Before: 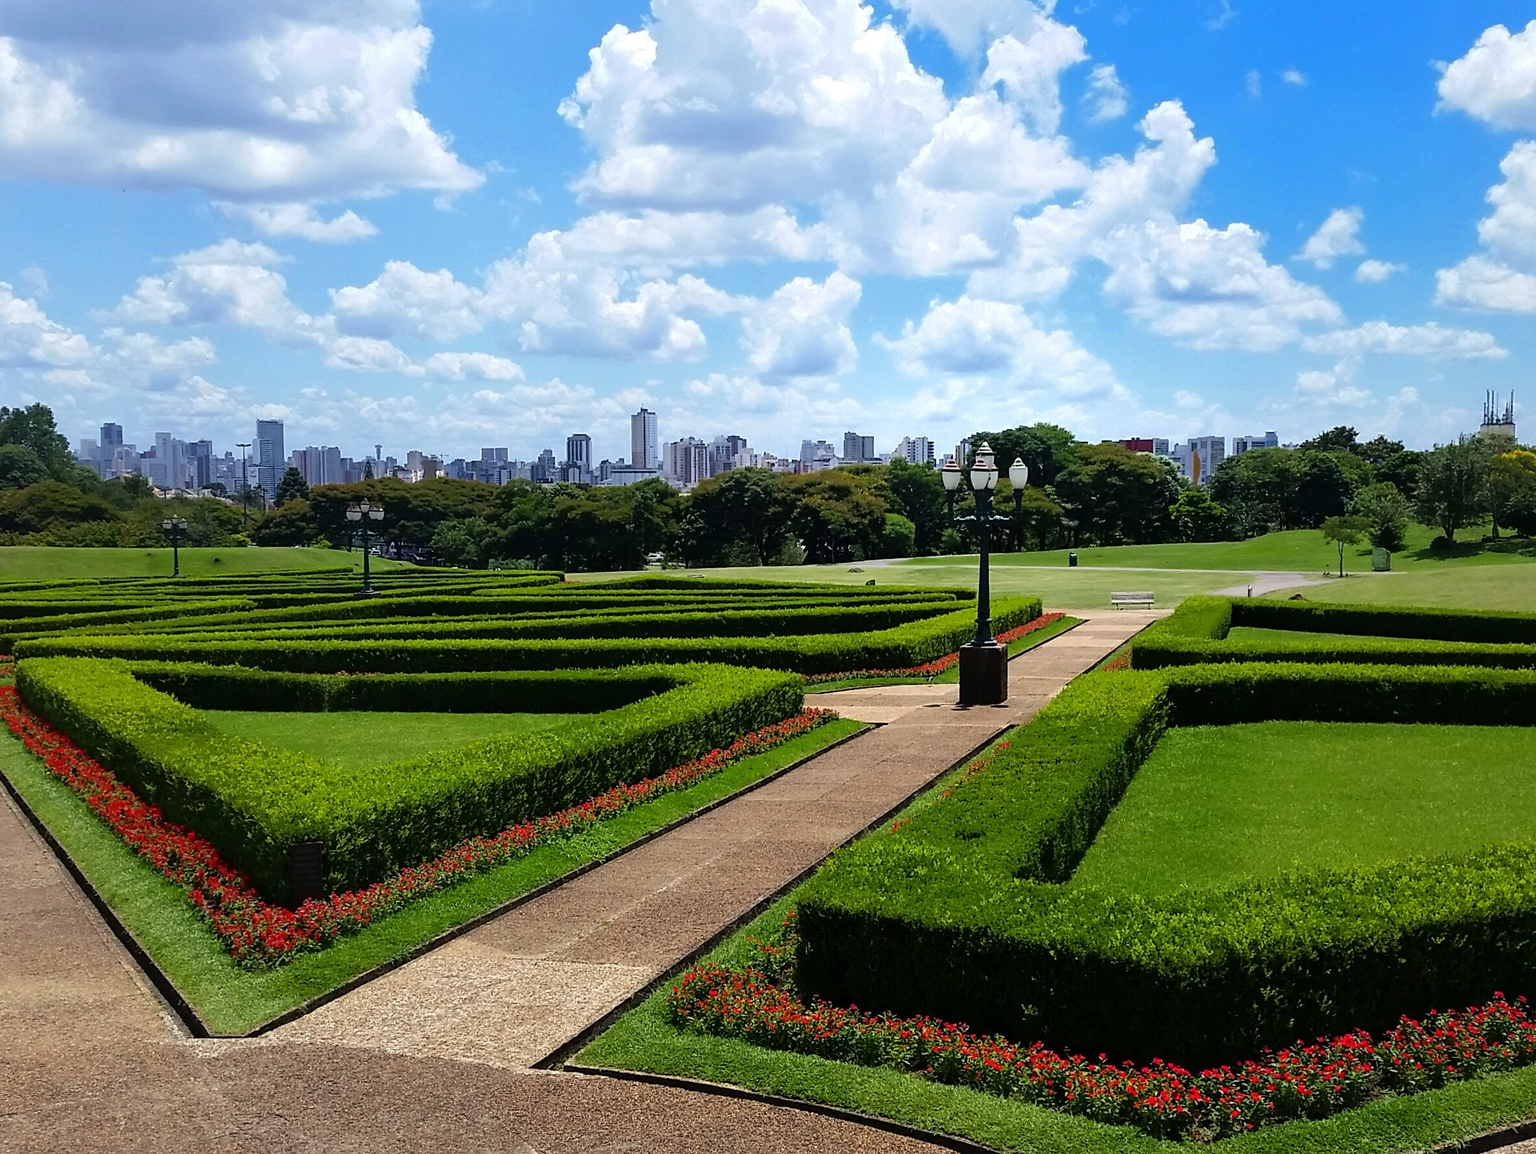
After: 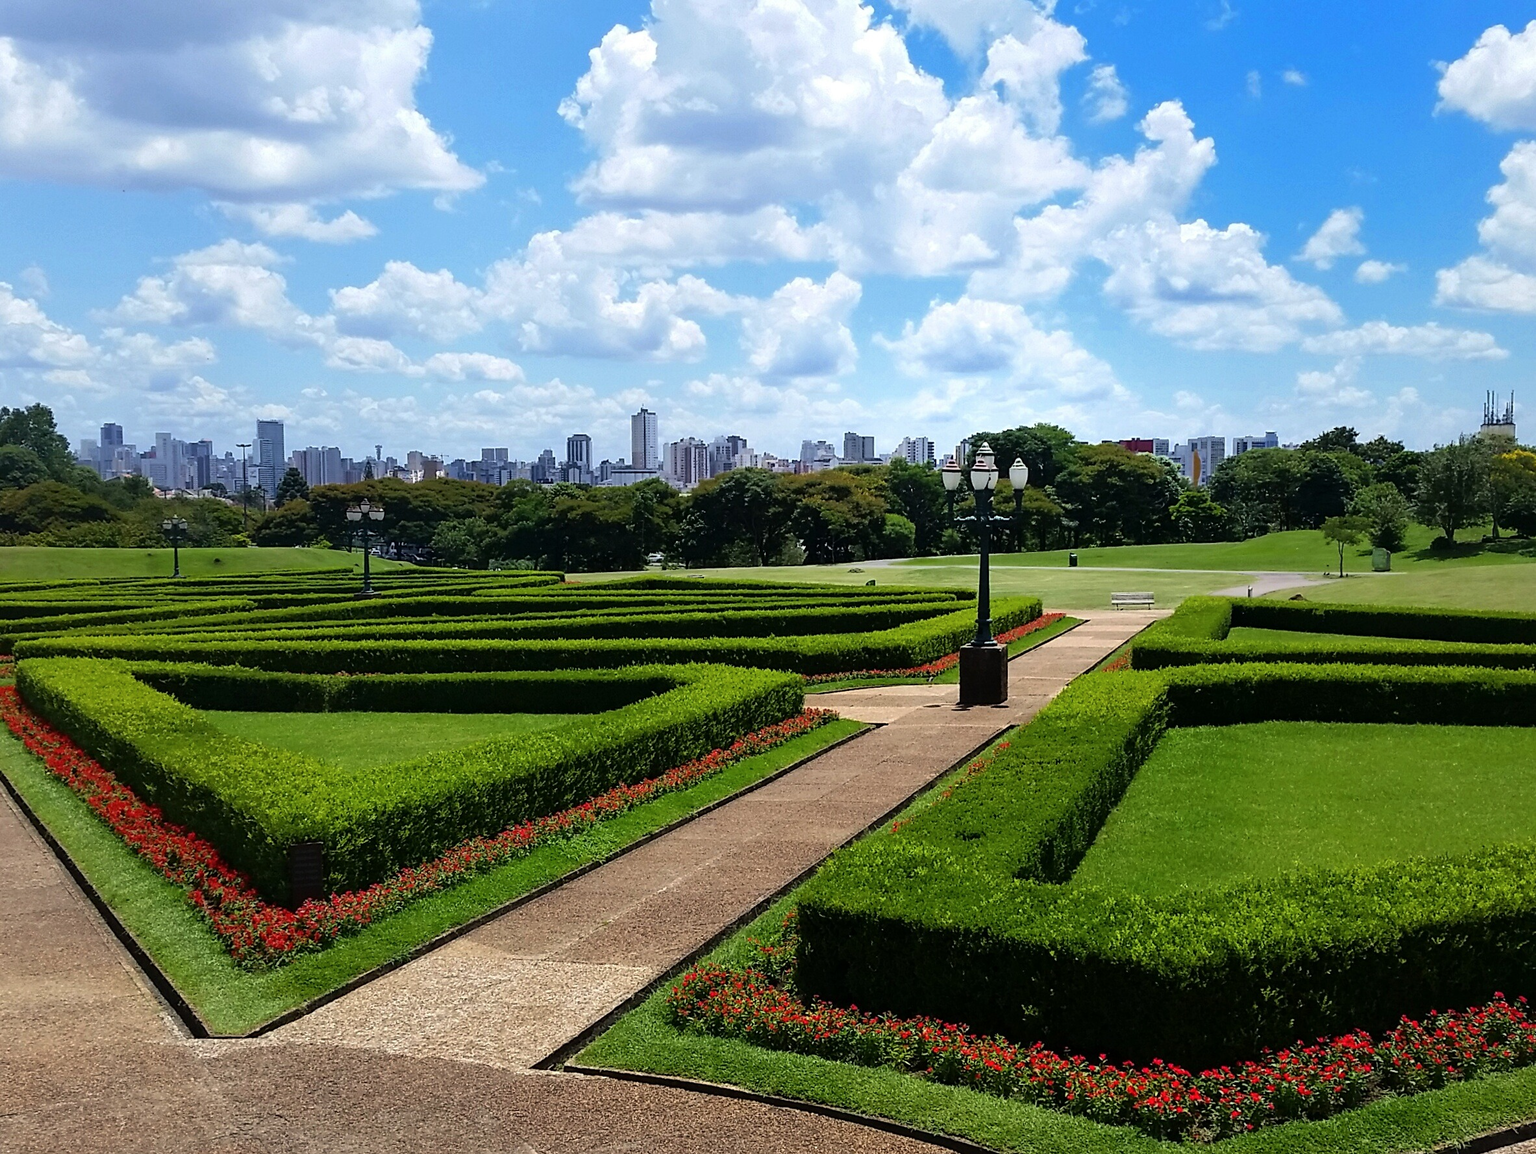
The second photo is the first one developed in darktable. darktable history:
color balance: output saturation 98.5%
